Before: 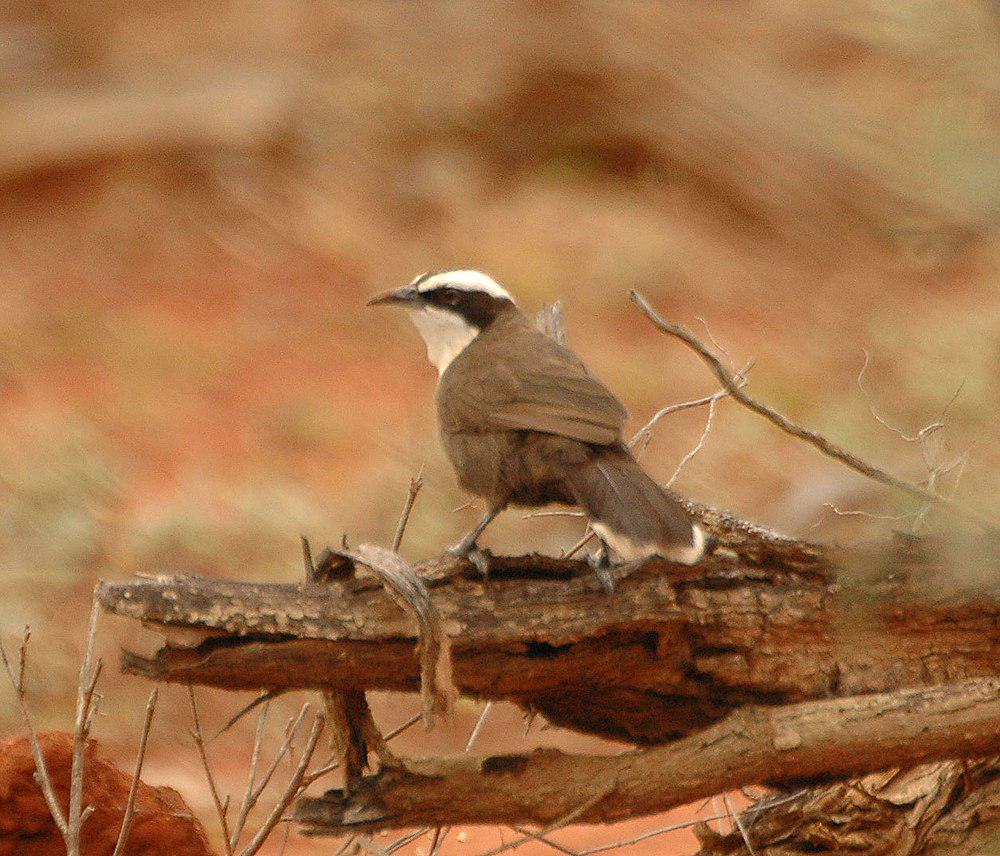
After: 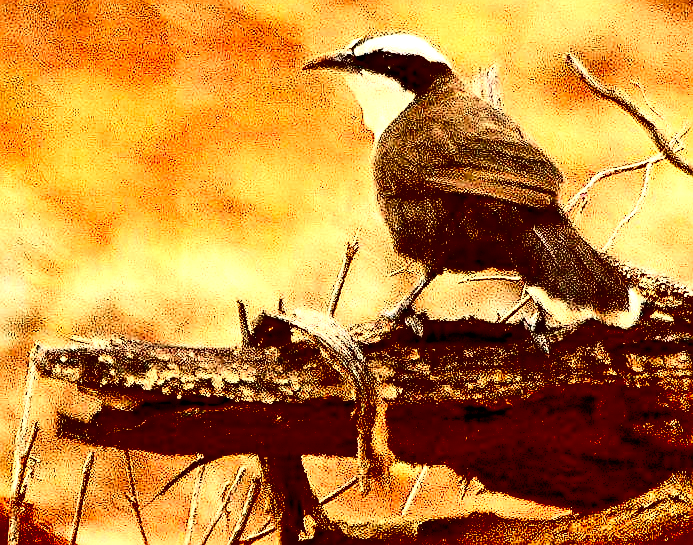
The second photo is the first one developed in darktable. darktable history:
crop: left 6.488%, top 27.668%, right 24.183%, bottom 8.656%
sharpen: radius 1.4, amount 1.25, threshold 0.7
contrast brightness saturation: contrast 0.77, brightness -1, saturation 1
color zones: curves: ch0 [(0, 0.447) (0.184, 0.543) (0.323, 0.476) (0.429, 0.445) (0.571, 0.443) (0.714, 0.451) (0.857, 0.452) (1, 0.447)]; ch1 [(0, 0.464) (0.176, 0.46) (0.287, 0.177) (0.429, 0.002) (0.571, 0) (0.714, 0) (0.857, 0) (1, 0.464)], mix 20%
shadows and highlights: soften with gaussian
exposure: black level correction 0.001, exposure 0.675 EV, compensate highlight preservation false
